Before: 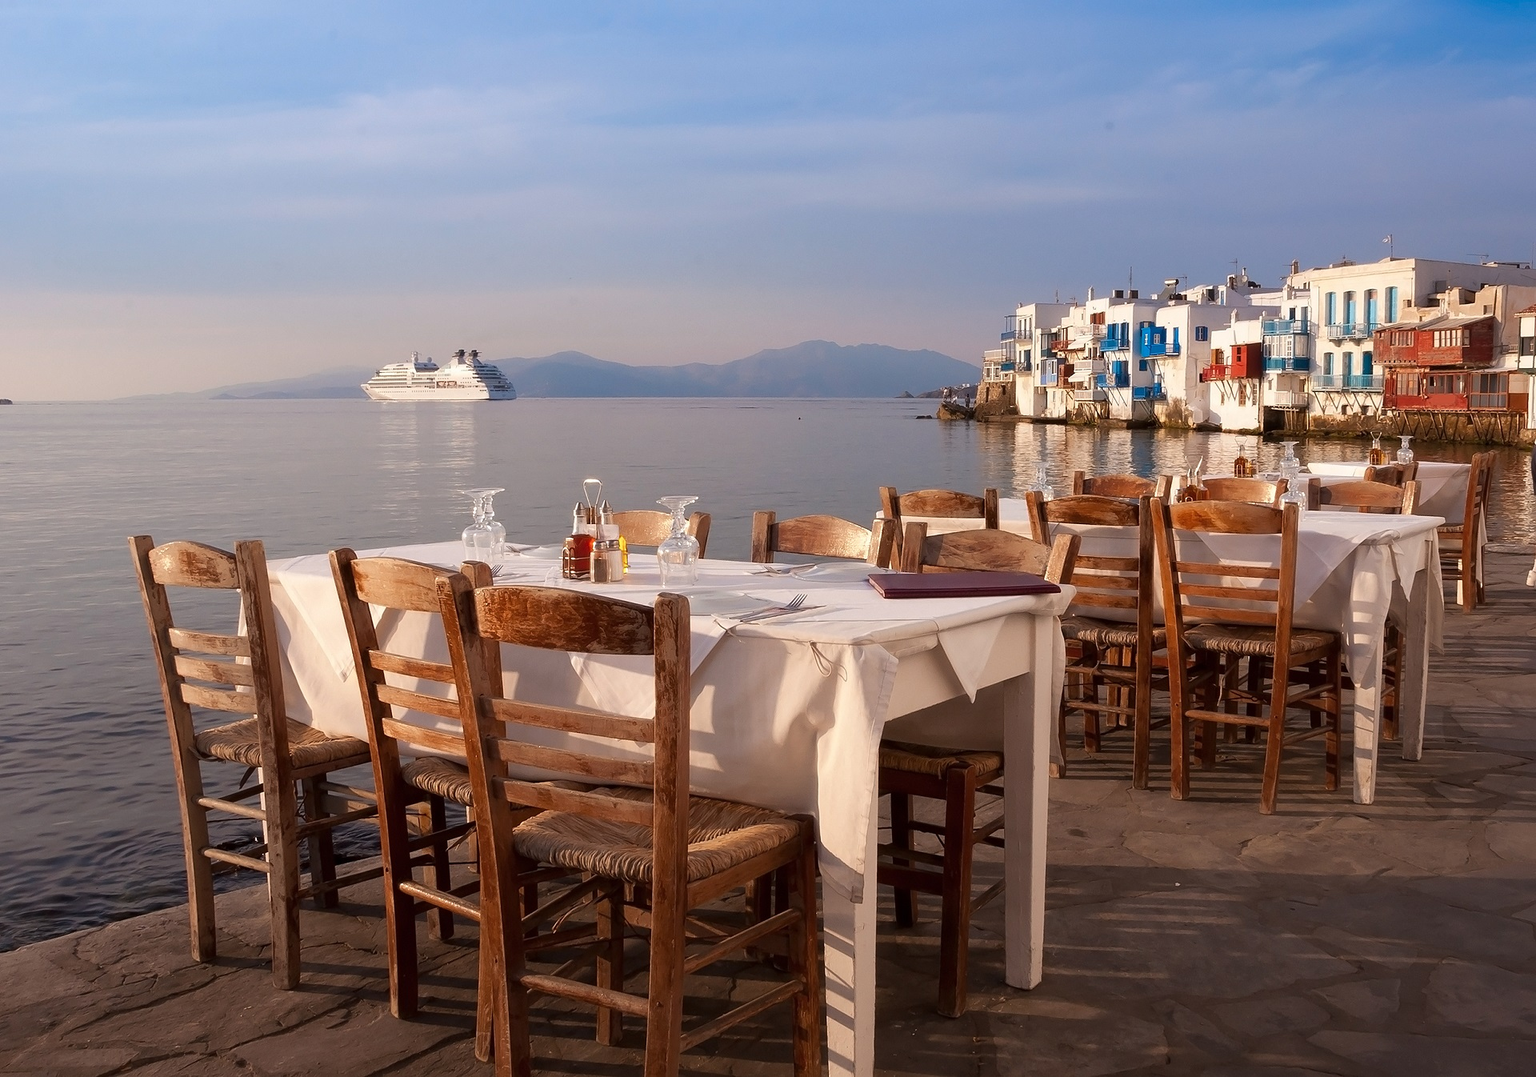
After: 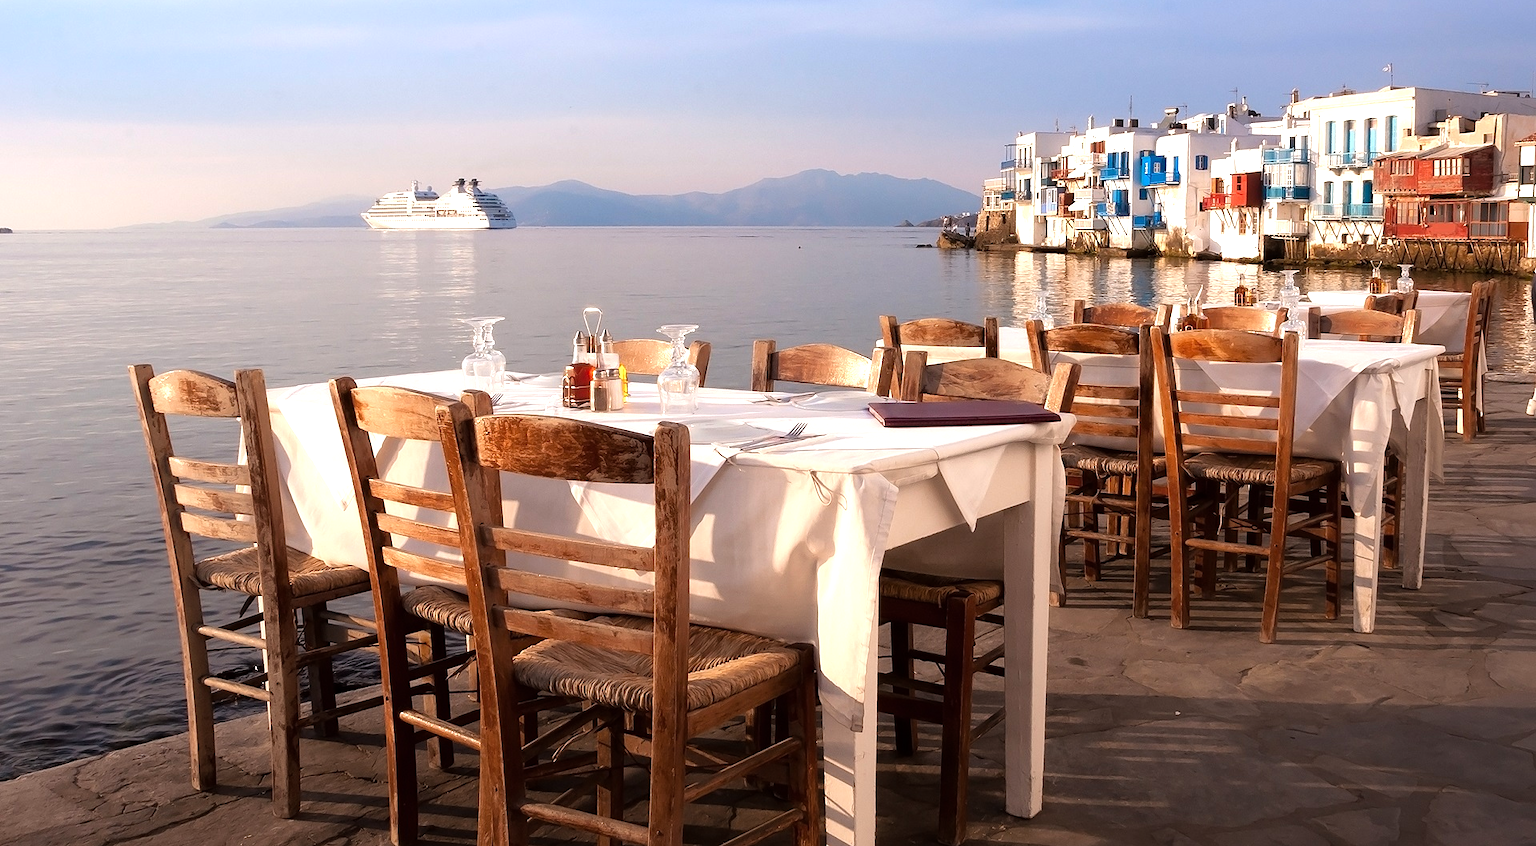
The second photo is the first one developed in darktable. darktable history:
crop and rotate: top 15.958%, bottom 5.396%
tone equalizer: -8 EV -0.718 EV, -7 EV -0.731 EV, -6 EV -0.627 EV, -5 EV -0.418 EV, -3 EV 0.403 EV, -2 EV 0.6 EV, -1 EV 0.7 EV, +0 EV 0.75 EV
